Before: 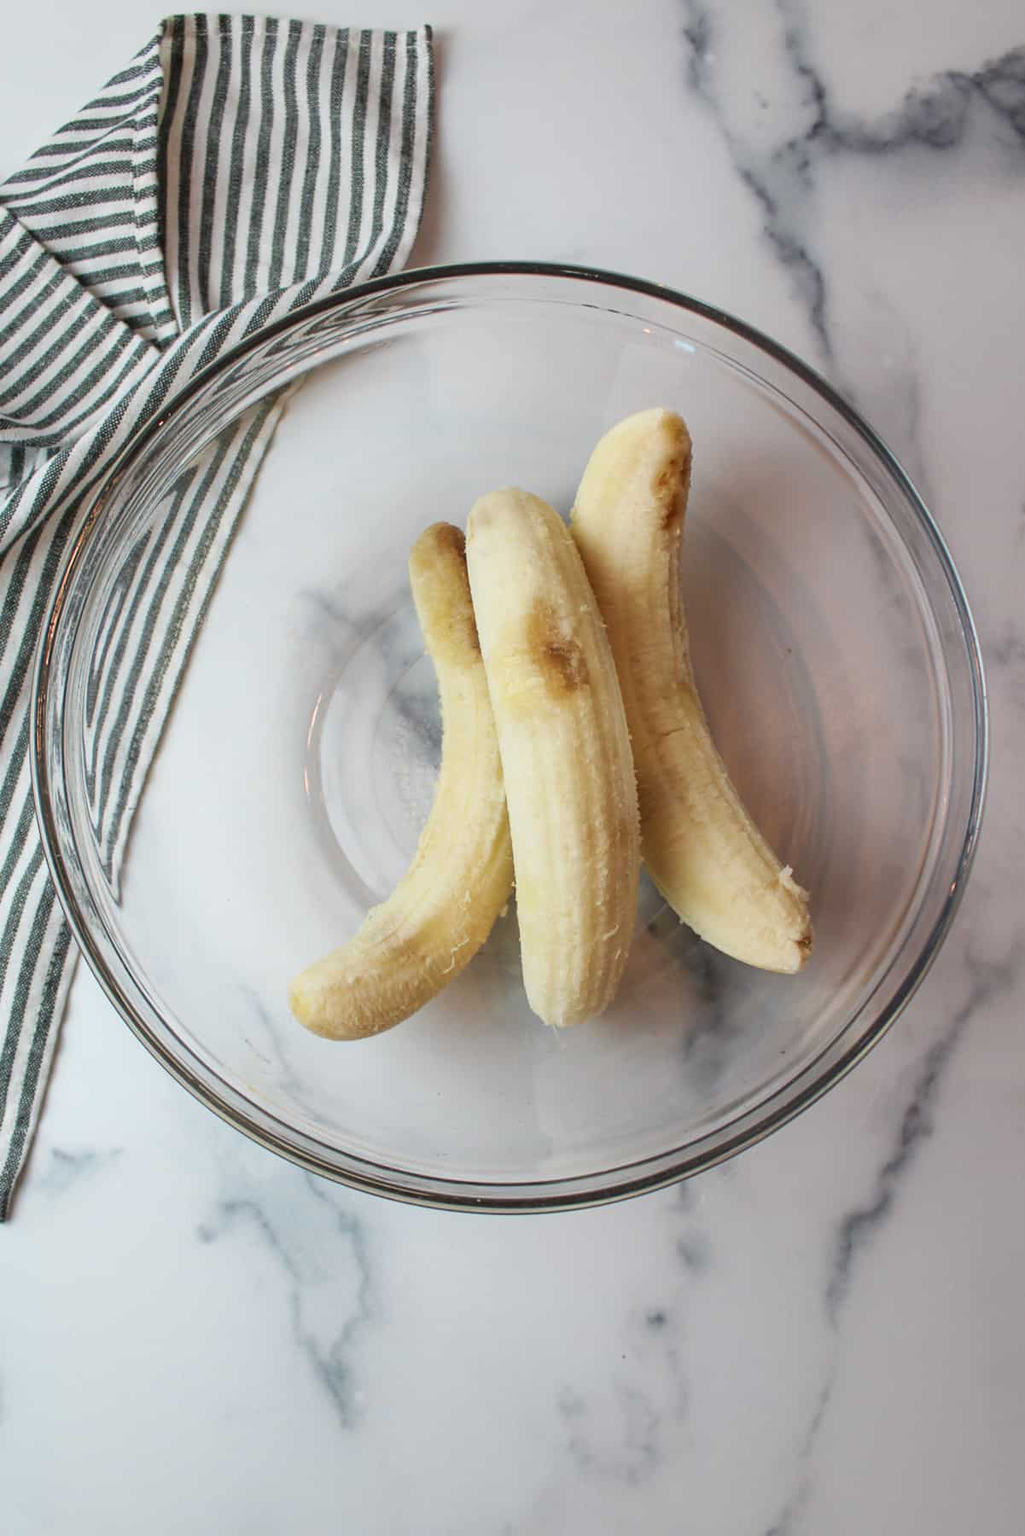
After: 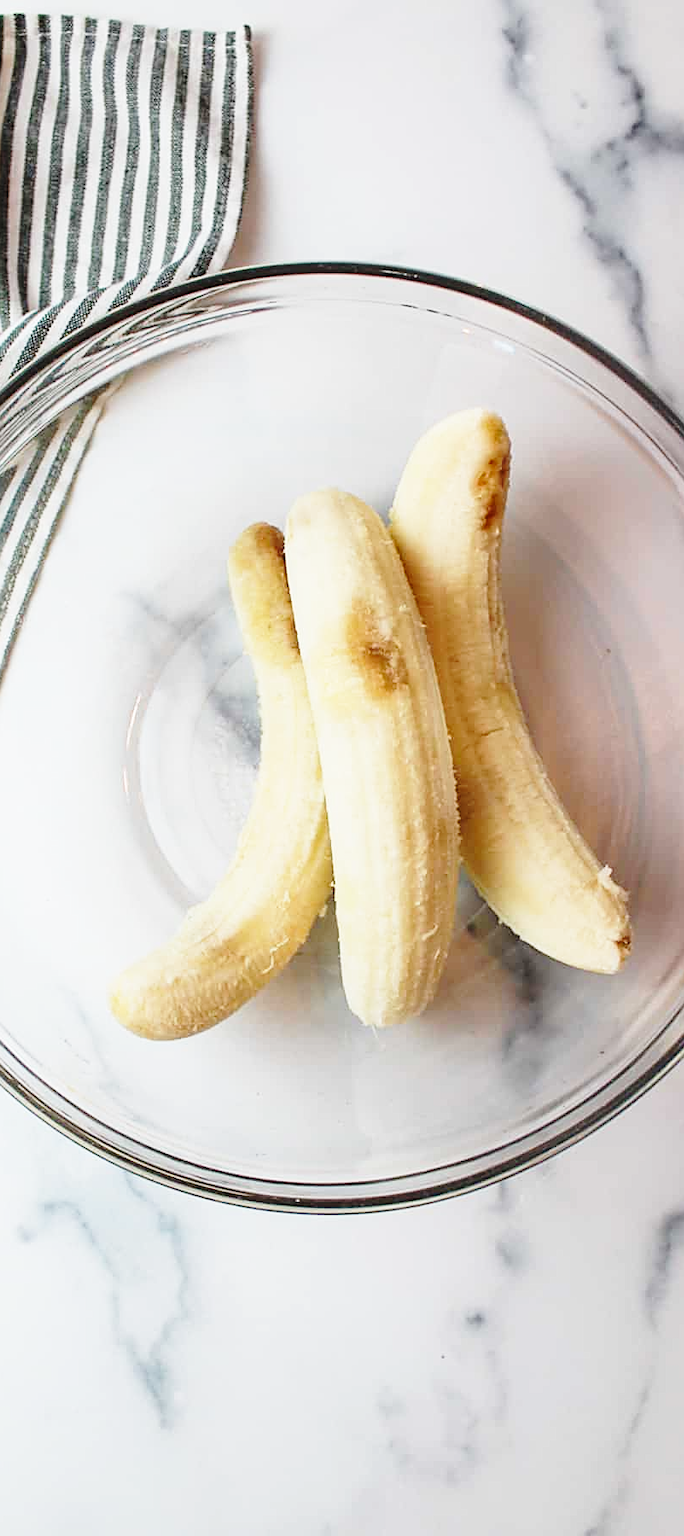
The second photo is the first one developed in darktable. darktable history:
sharpen: on, module defaults
crop and rotate: left 17.732%, right 15.423%
base curve: curves: ch0 [(0, 0) (0.028, 0.03) (0.121, 0.232) (0.46, 0.748) (0.859, 0.968) (1, 1)], preserve colors none
